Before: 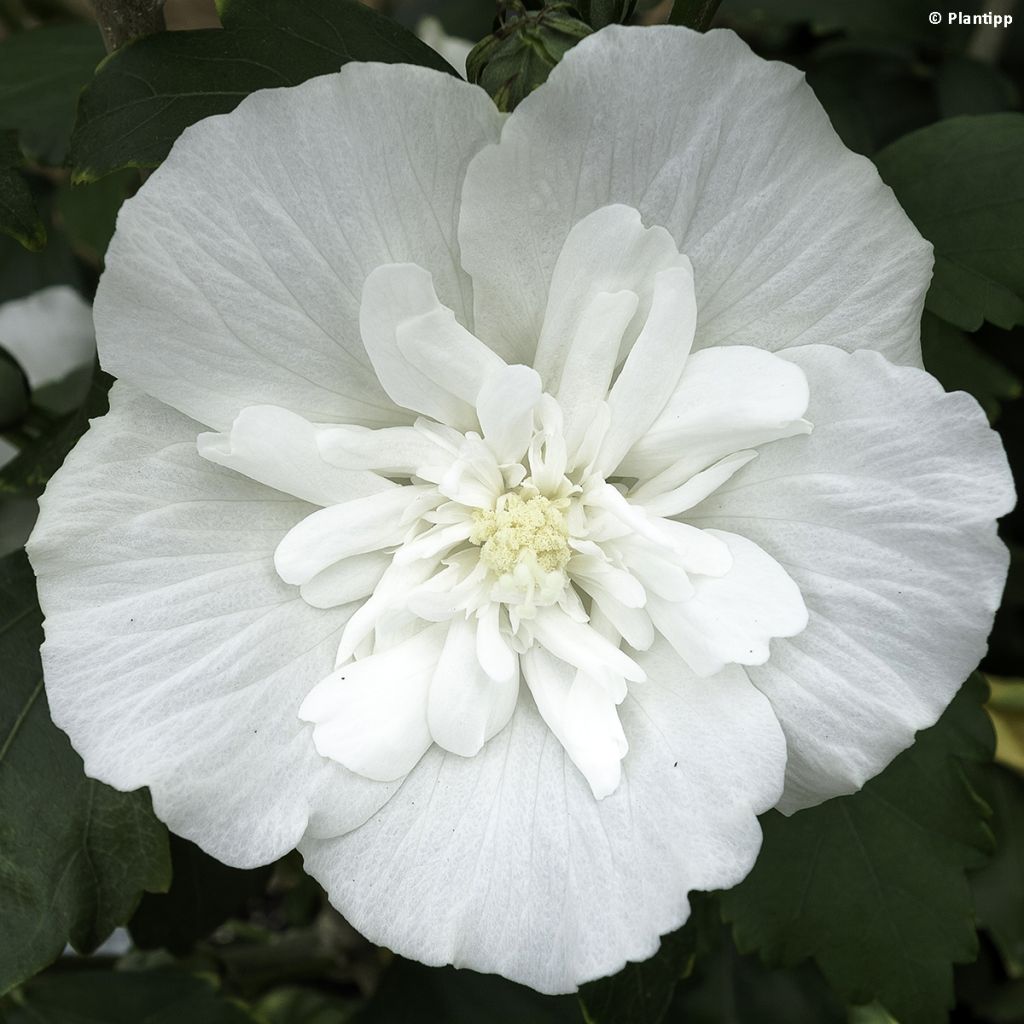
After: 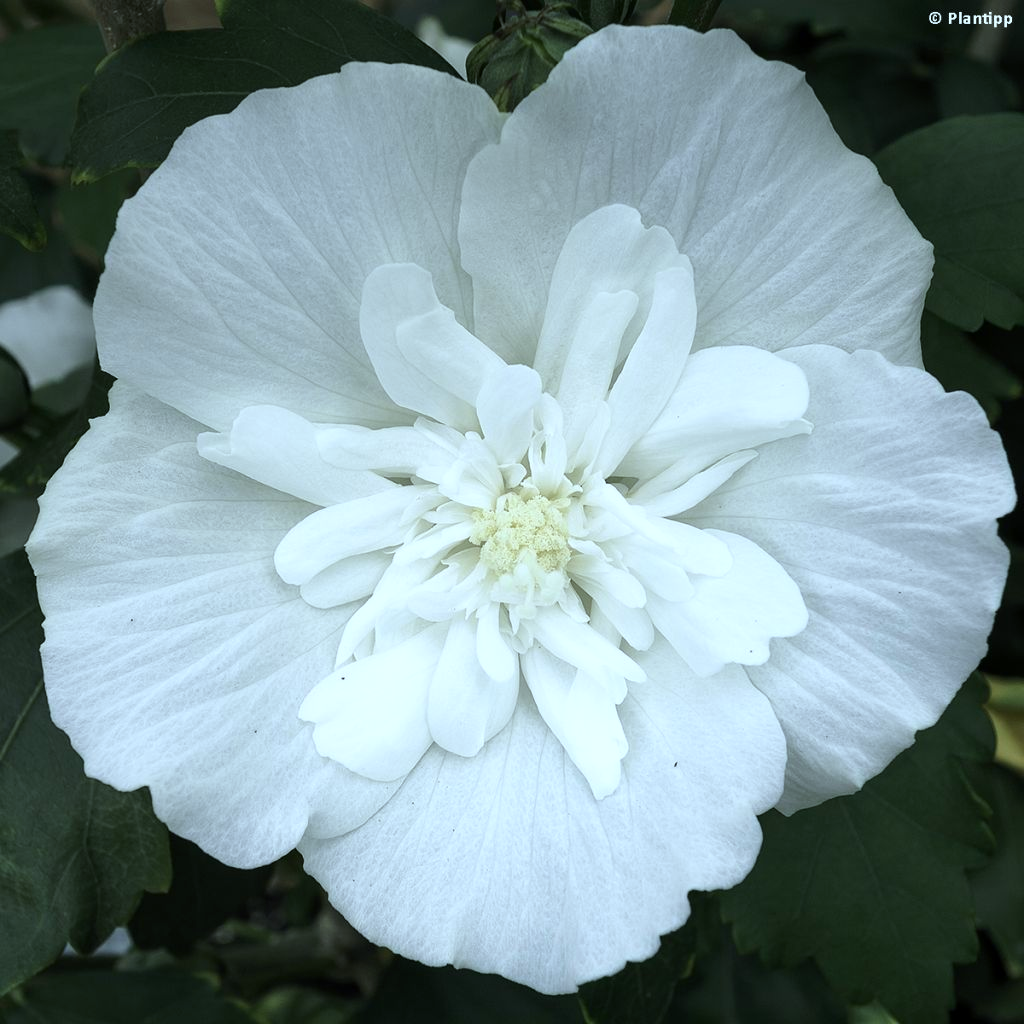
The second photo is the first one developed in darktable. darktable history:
color calibration: illuminant F (fluorescent), F source F9 (Cool White Deluxe 4150 K) – high CRI, x 0.374, y 0.373, temperature 4152.02 K
